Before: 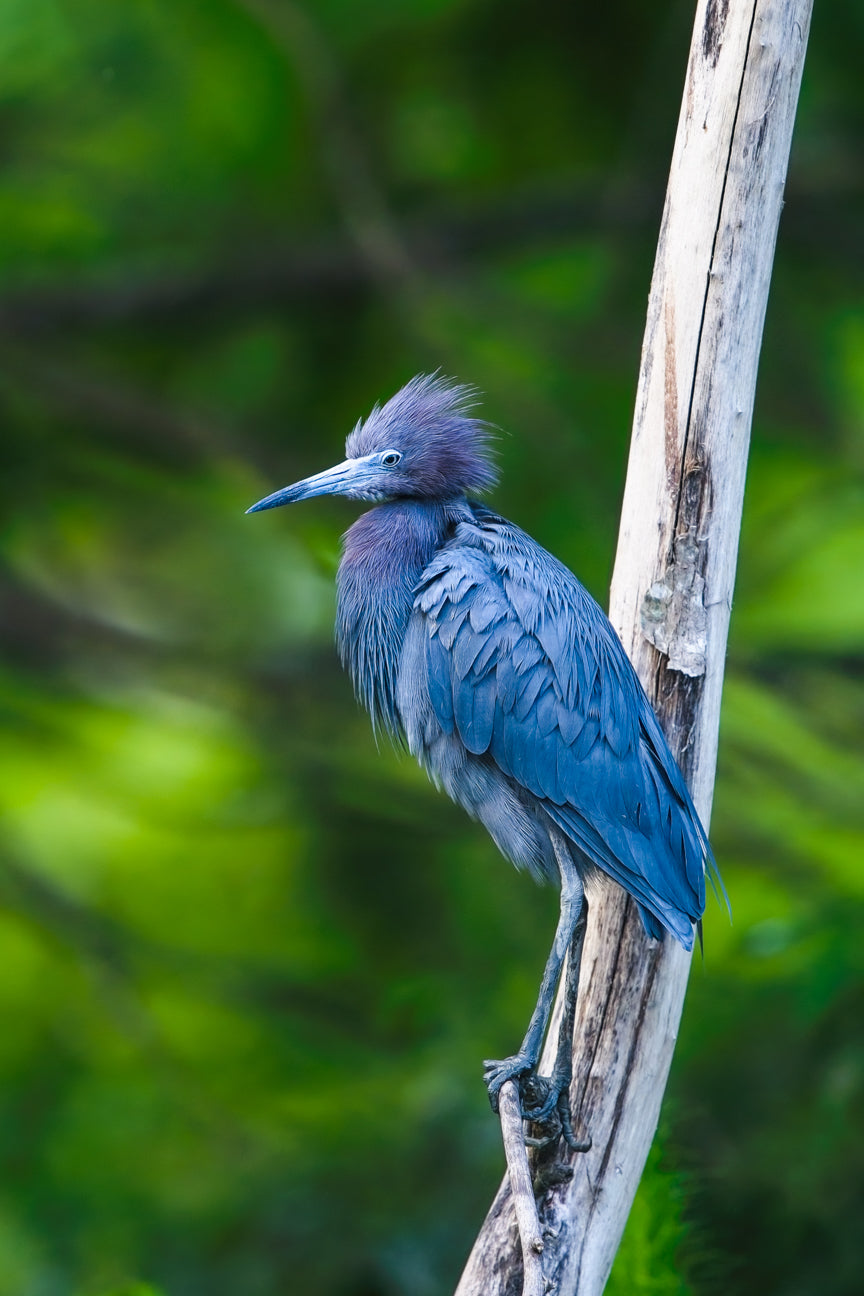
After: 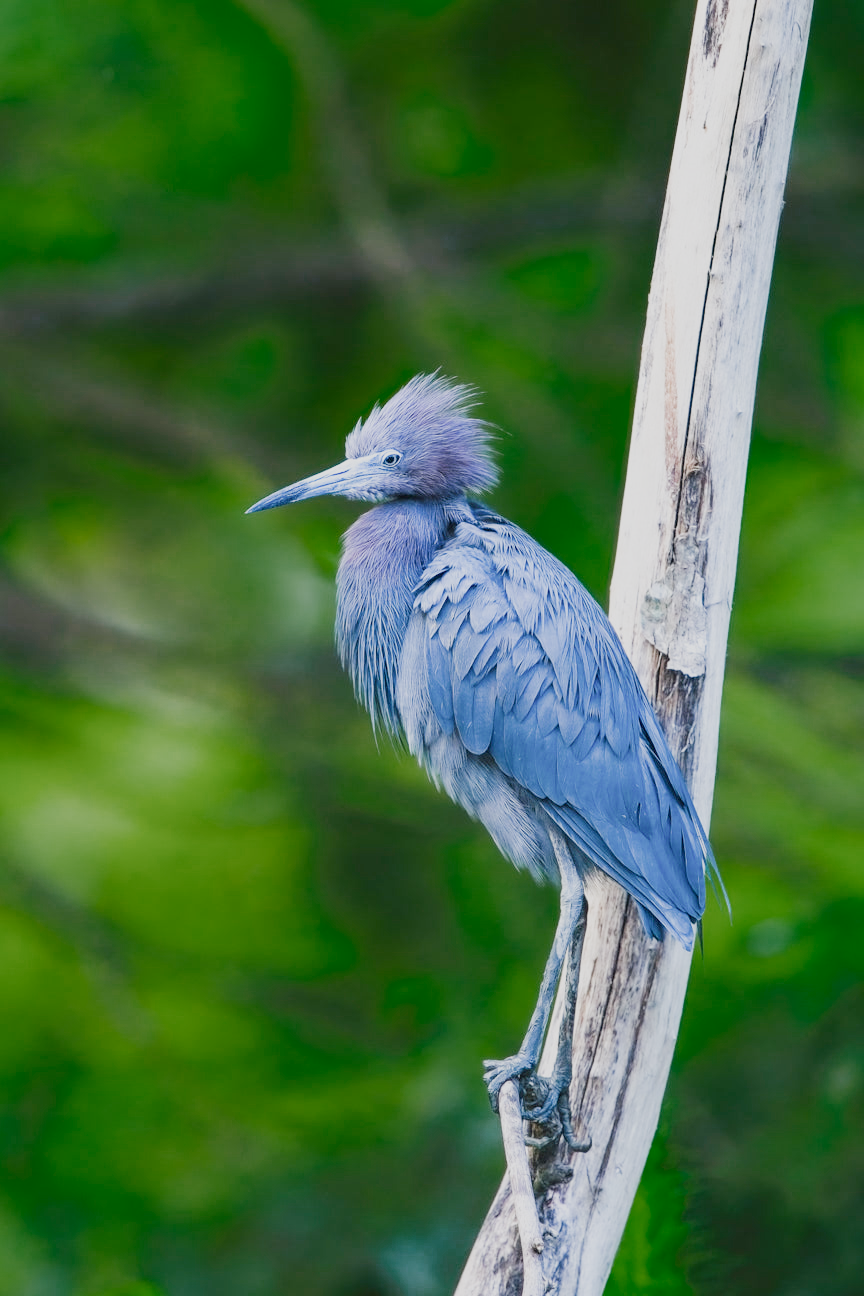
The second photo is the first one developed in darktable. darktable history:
sigmoid: contrast 1.05, skew -0.15
exposure: exposure 1.2 EV, compensate highlight preservation false
color zones: curves: ch0 [(0, 0.558) (0.143, 0.548) (0.286, 0.447) (0.429, 0.259) (0.571, 0.5) (0.714, 0.5) (0.857, 0.593) (1, 0.558)]; ch1 [(0, 0.543) (0.01, 0.544) (0.12, 0.492) (0.248, 0.458) (0.5, 0.534) (0.748, 0.5) (0.99, 0.469) (1, 0.543)]; ch2 [(0, 0.507) (0.143, 0.522) (0.286, 0.505) (0.429, 0.5) (0.571, 0.5) (0.714, 0.5) (0.857, 0.5) (1, 0.507)]
